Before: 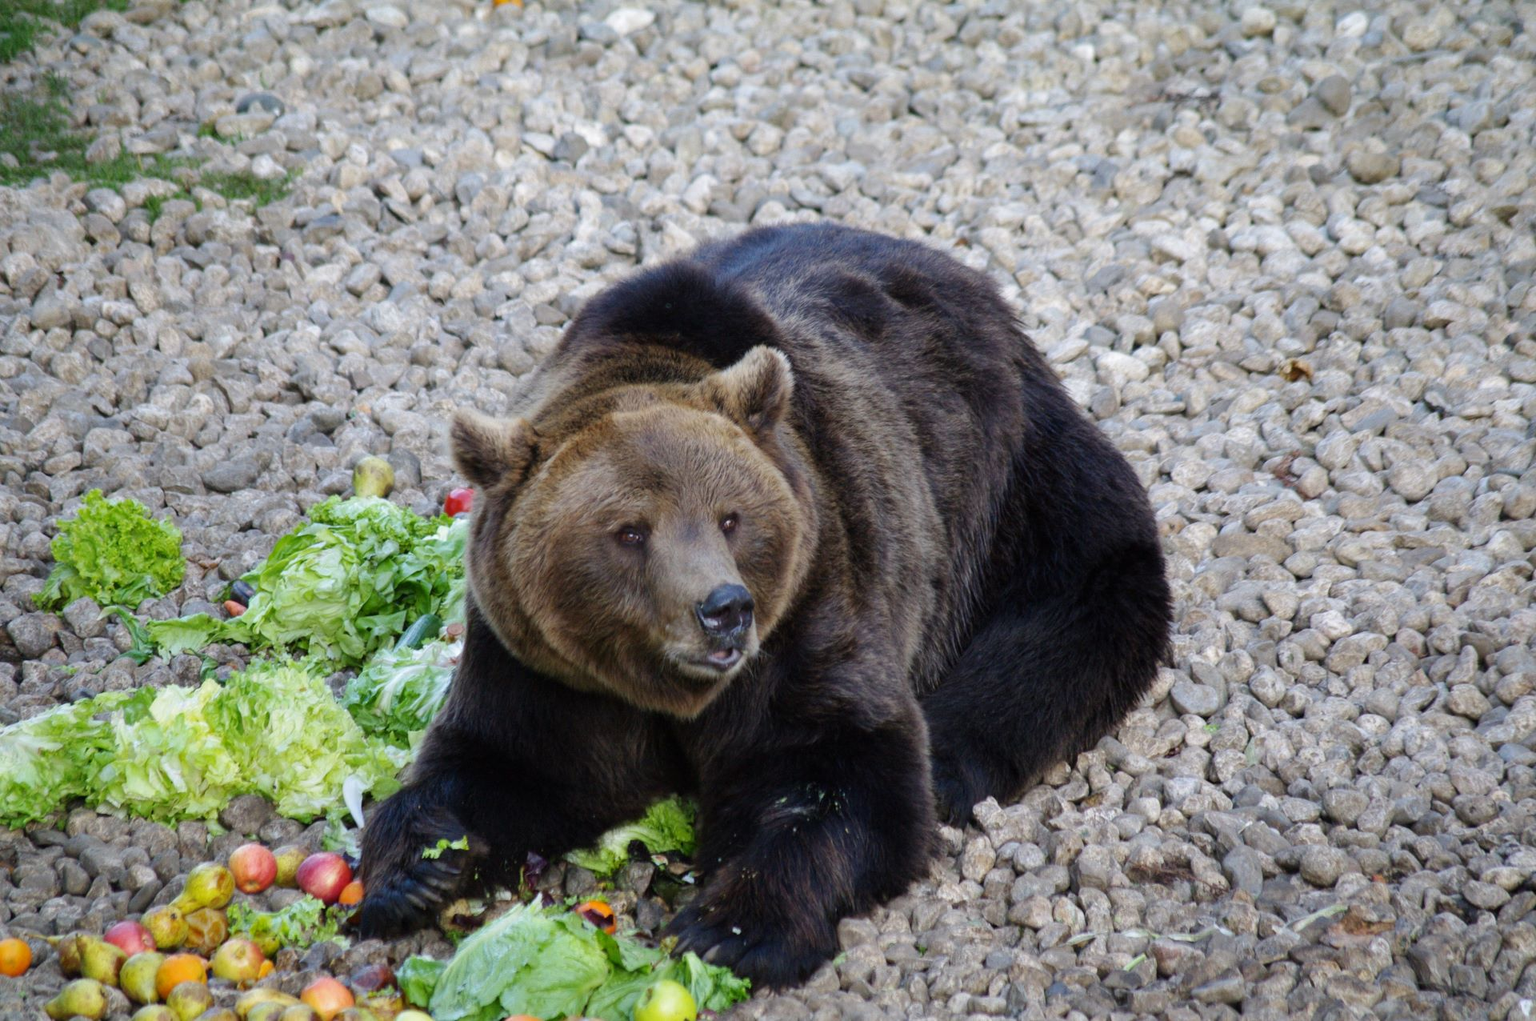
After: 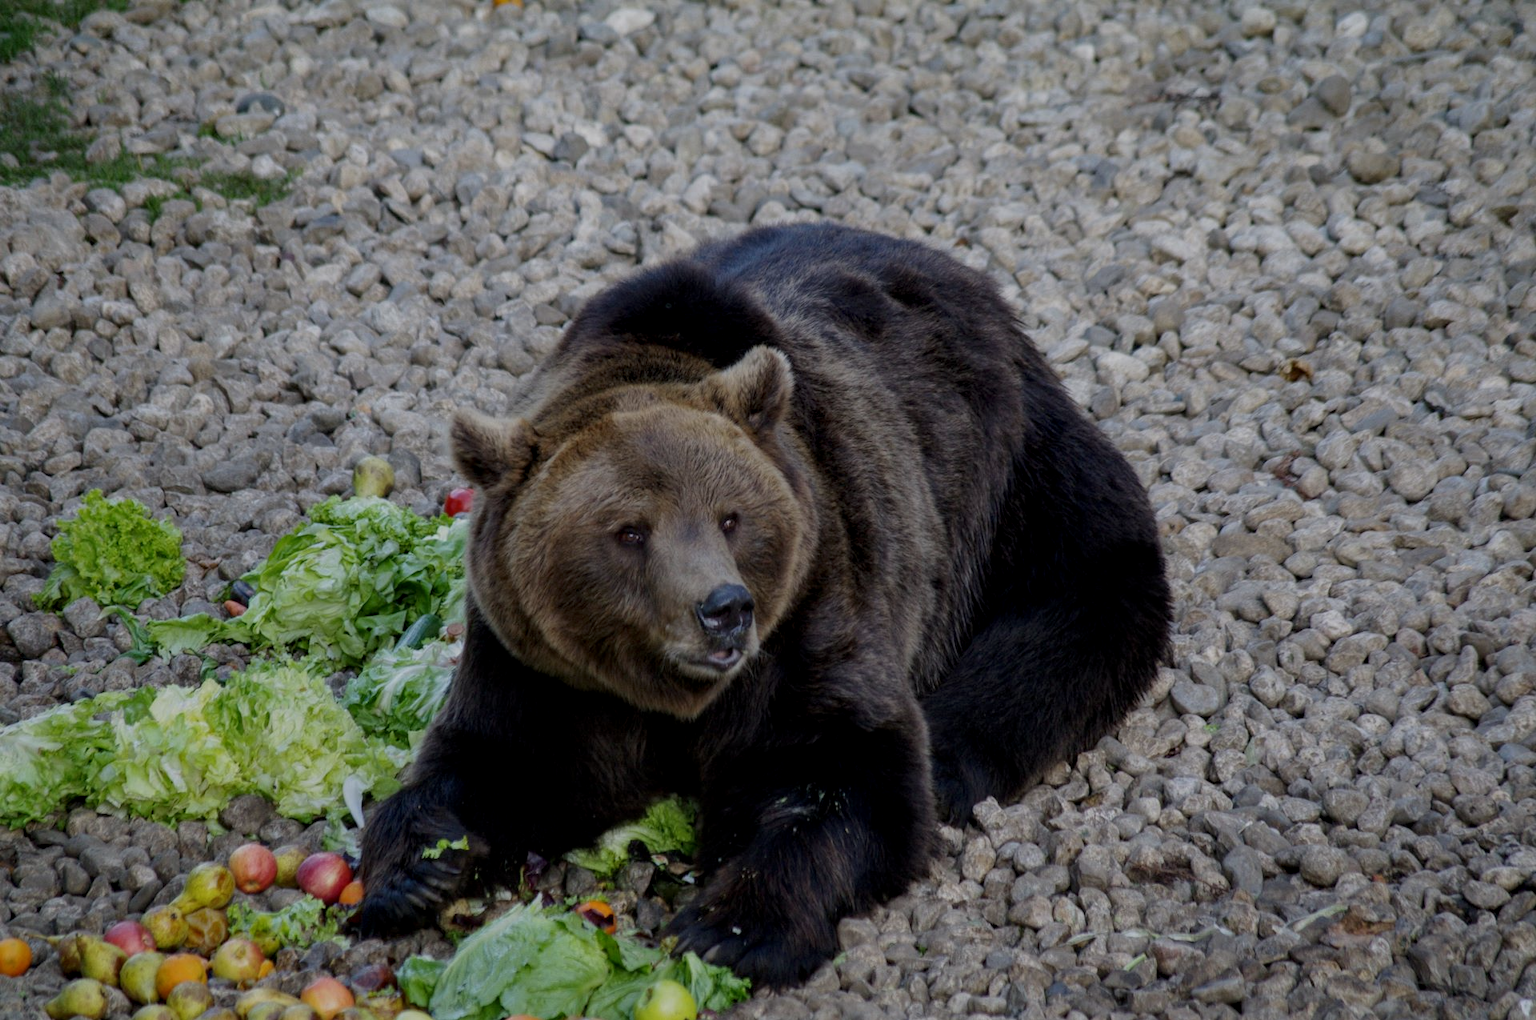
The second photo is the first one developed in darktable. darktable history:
local contrast: on, module defaults
exposure: exposure -0.975 EV, compensate highlight preservation false
